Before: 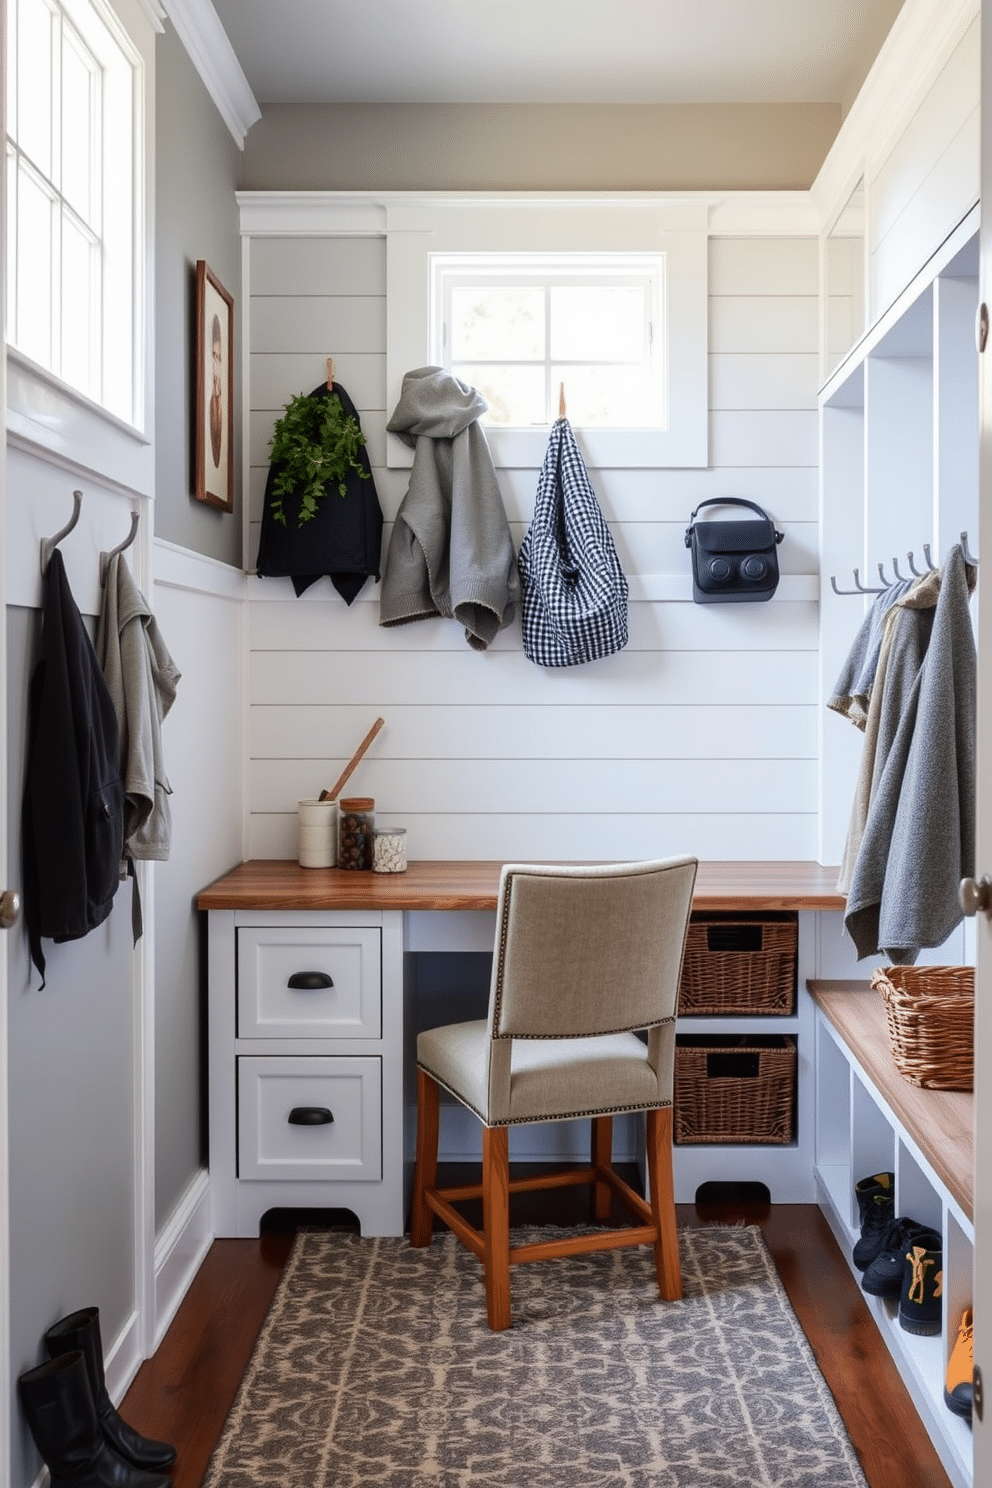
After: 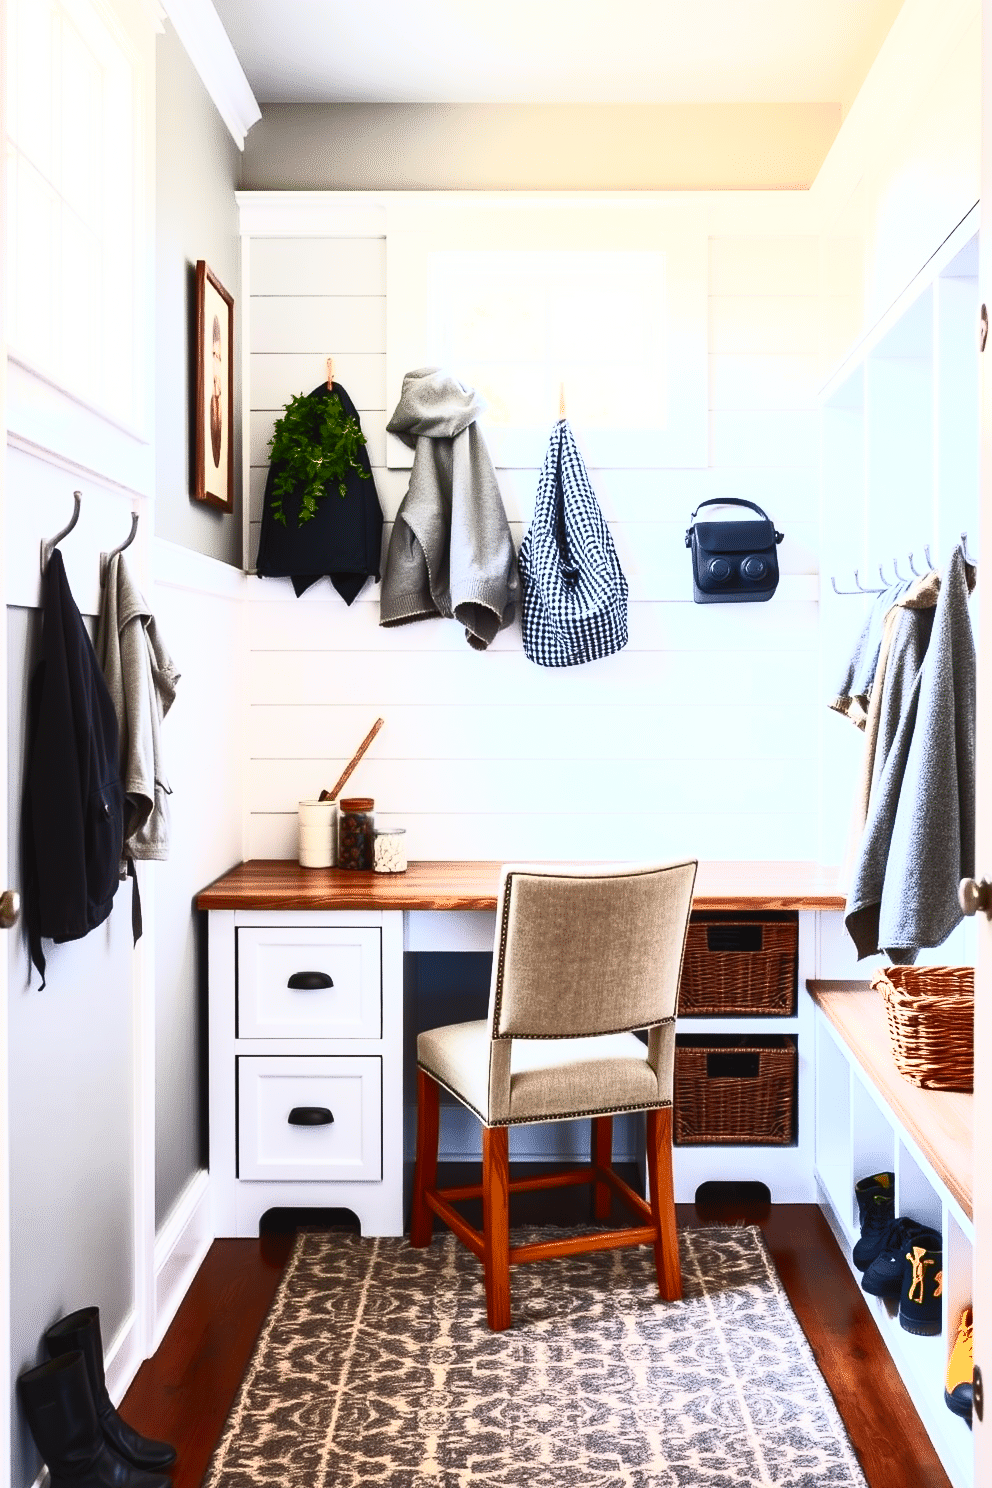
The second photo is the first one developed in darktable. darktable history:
contrast brightness saturation: contrast 0.827, brightness 0.584, saturation 0.576
